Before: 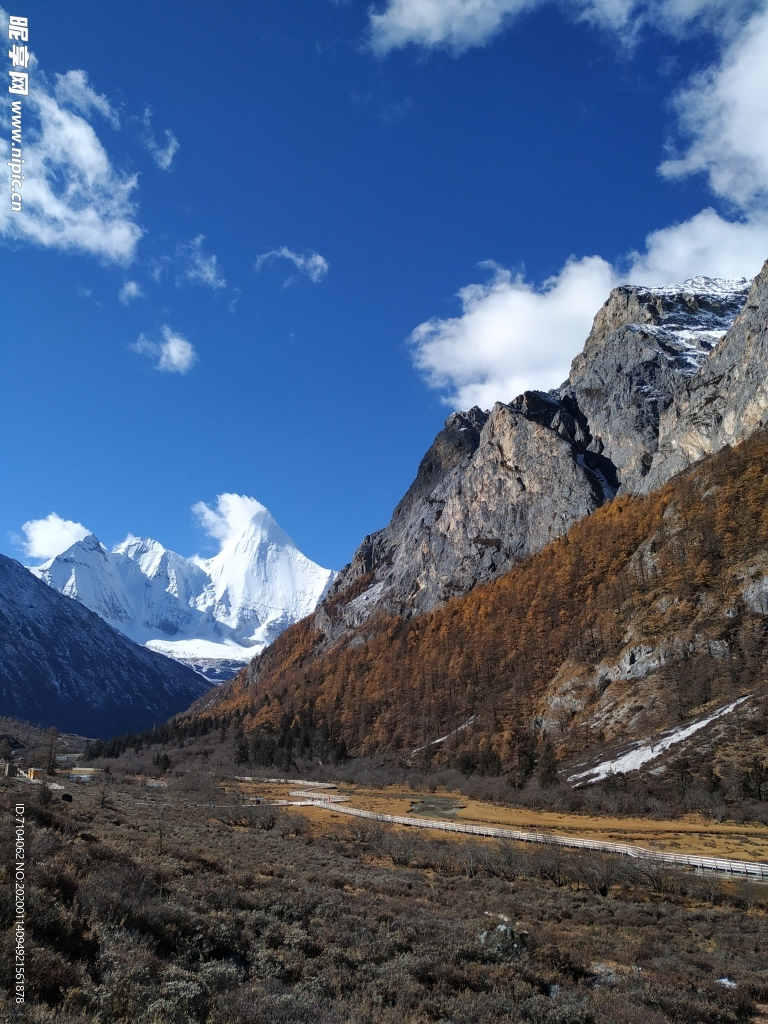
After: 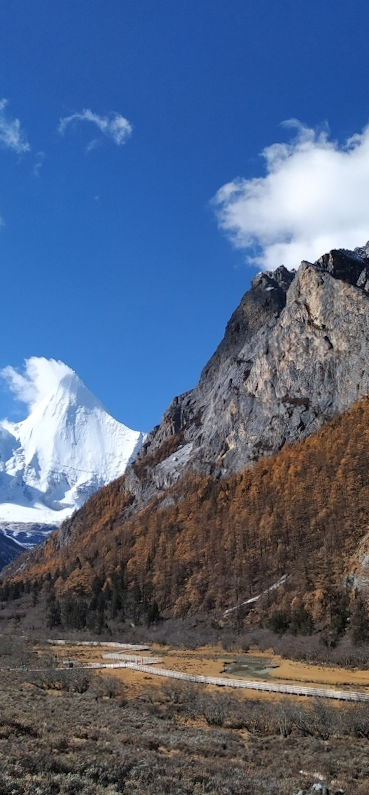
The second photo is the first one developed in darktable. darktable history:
rotate and perspective: rotation -1°, crop left 0.011, crop right 0.989, crop top 0.025, crop bottom 0.975
shadows and highlights: highlights 70.7, soften with gaussian
crop and rotate: angle 0.02°, left 24.353%, top 13.219%, right 26.156%, bottom 8.224%
